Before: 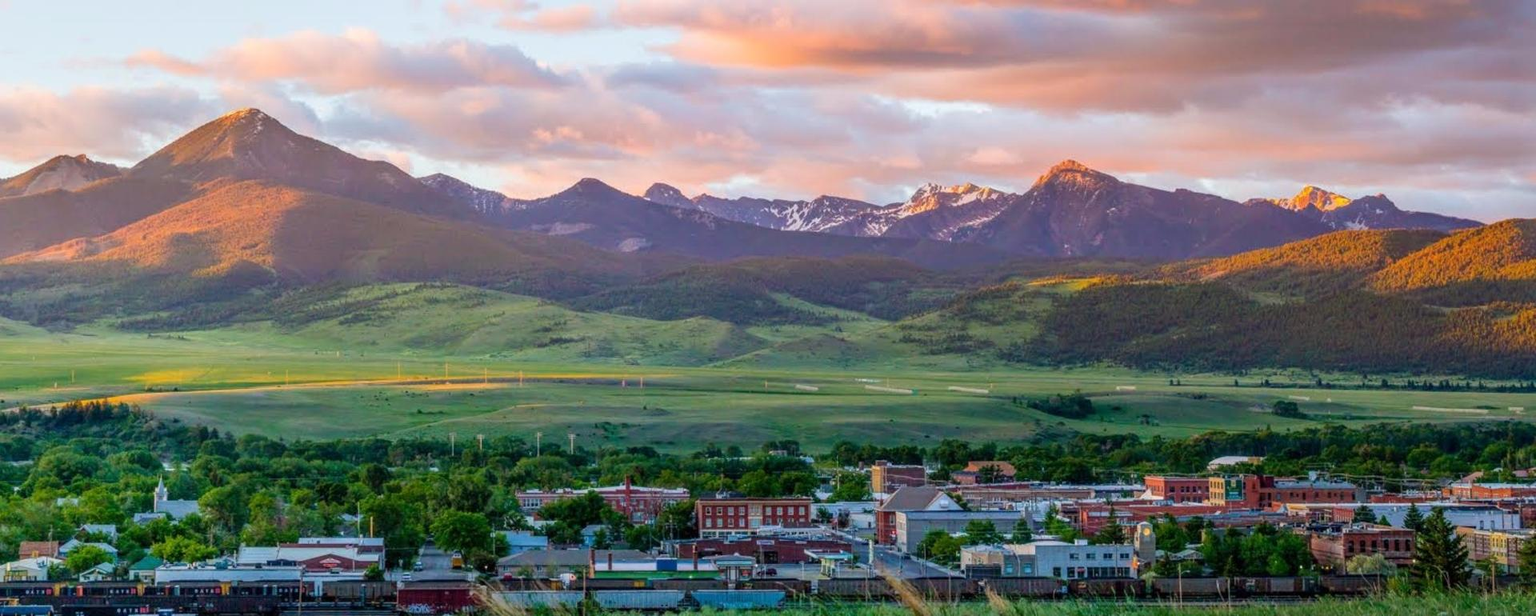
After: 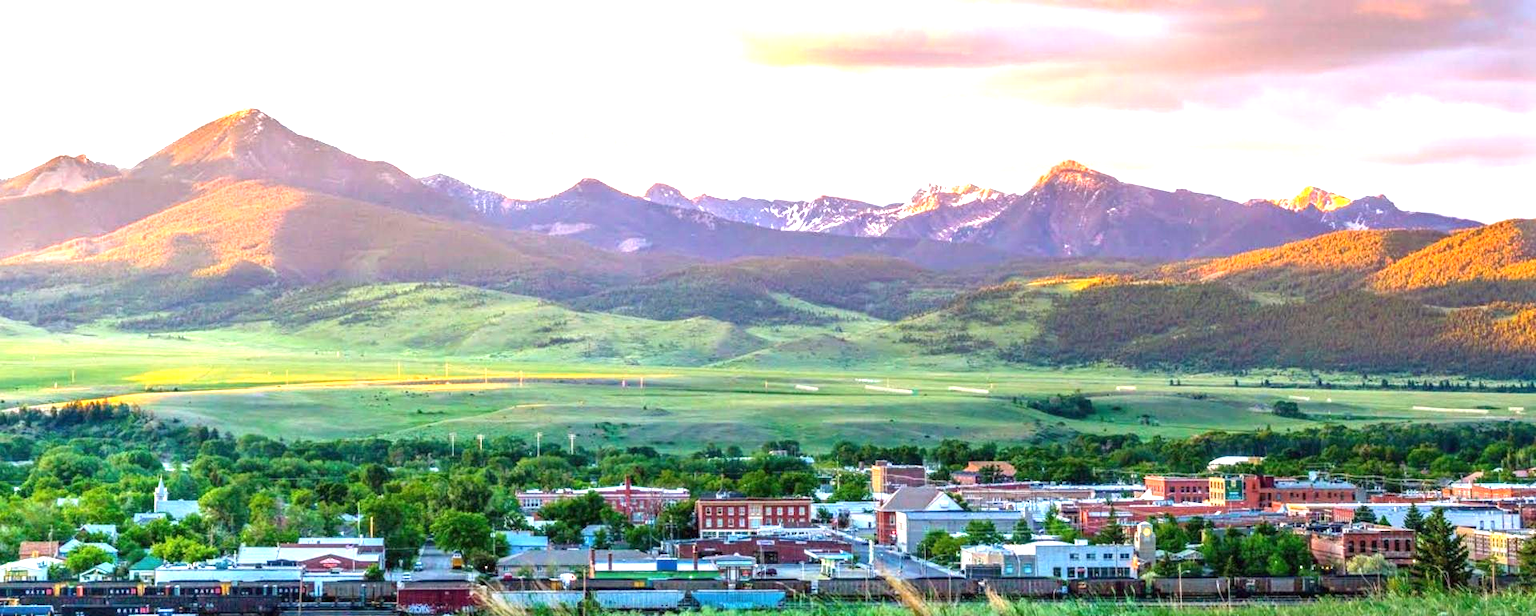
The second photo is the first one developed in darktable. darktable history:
exposure: black level correction 0, exposure 1.512 EV, compensate highlight preservation false
